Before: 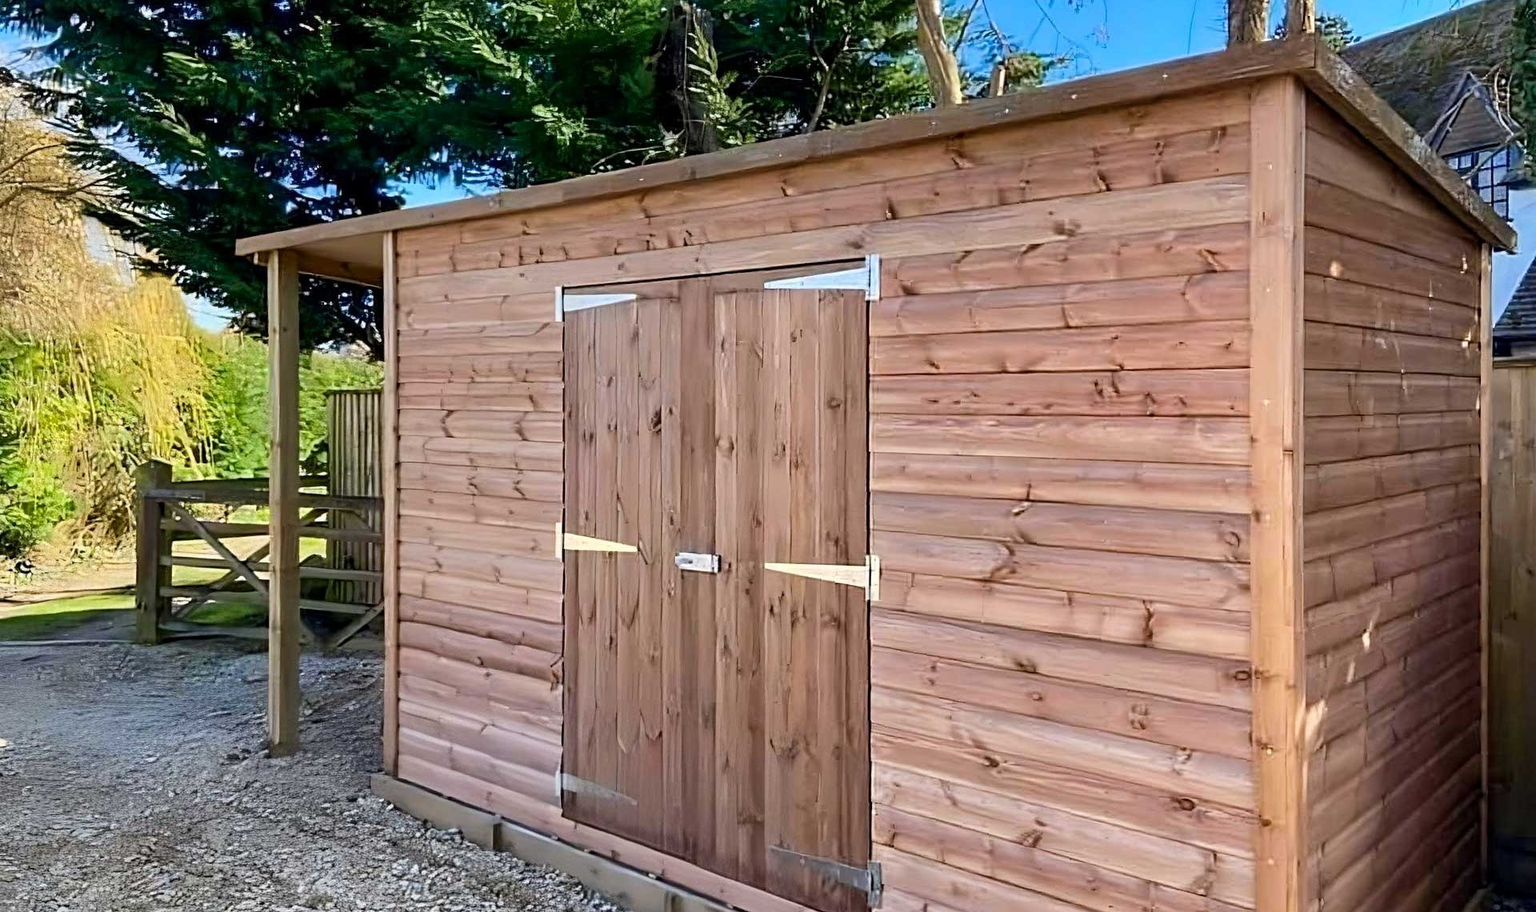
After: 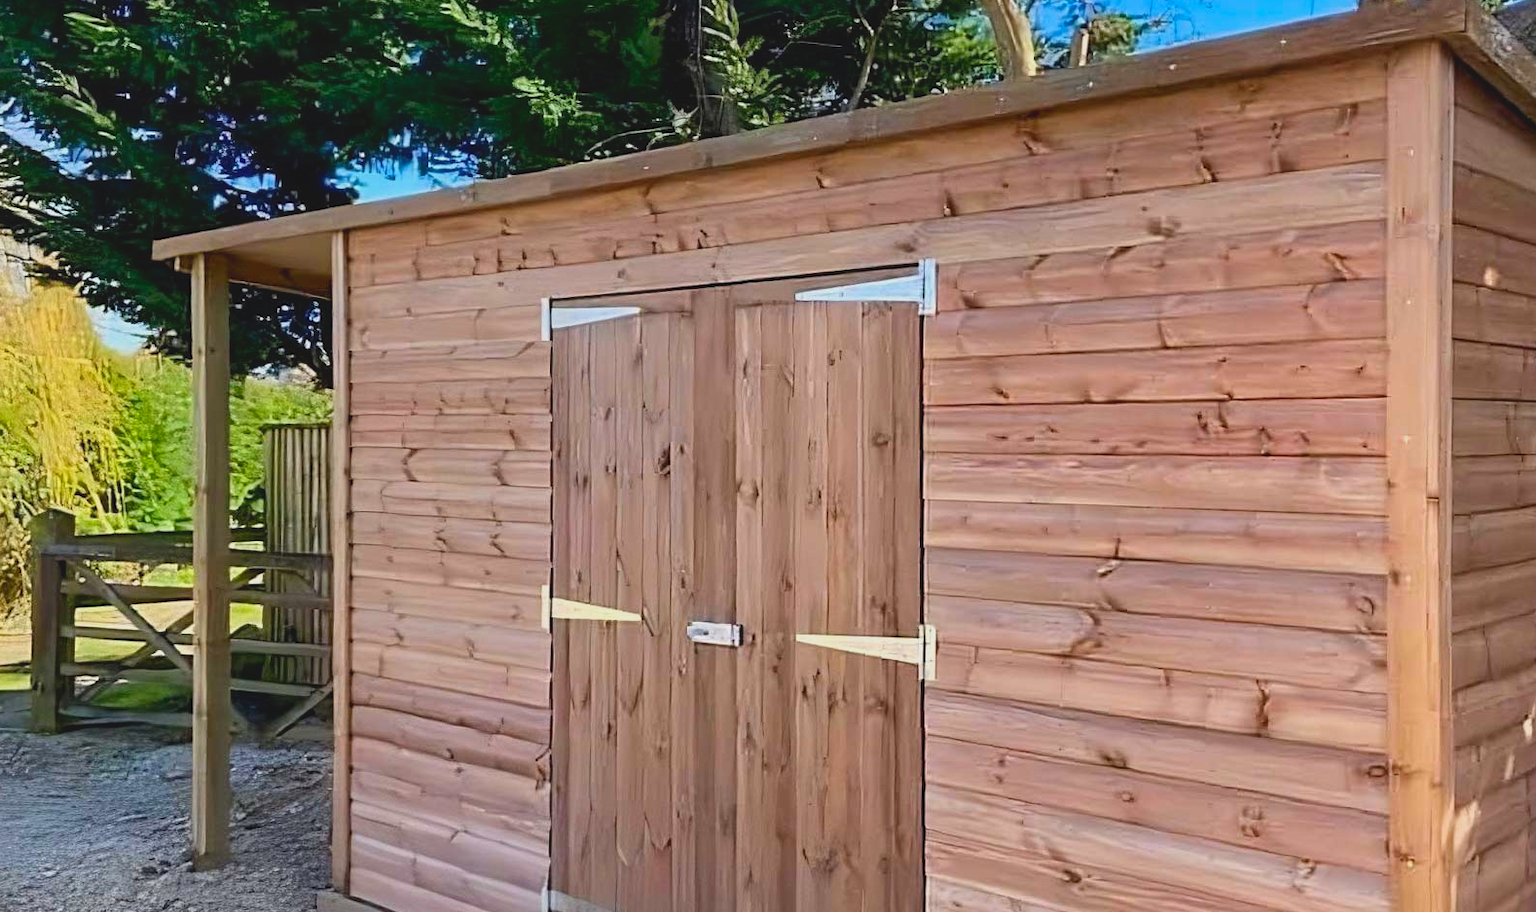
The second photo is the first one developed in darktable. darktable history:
lowpass: radius 0.1, contrast 0.85, saturation 1.1, unbound 0
crop and rotate: left 7.196%, top 4.574%, right 10.605%, bottom 13.178%
